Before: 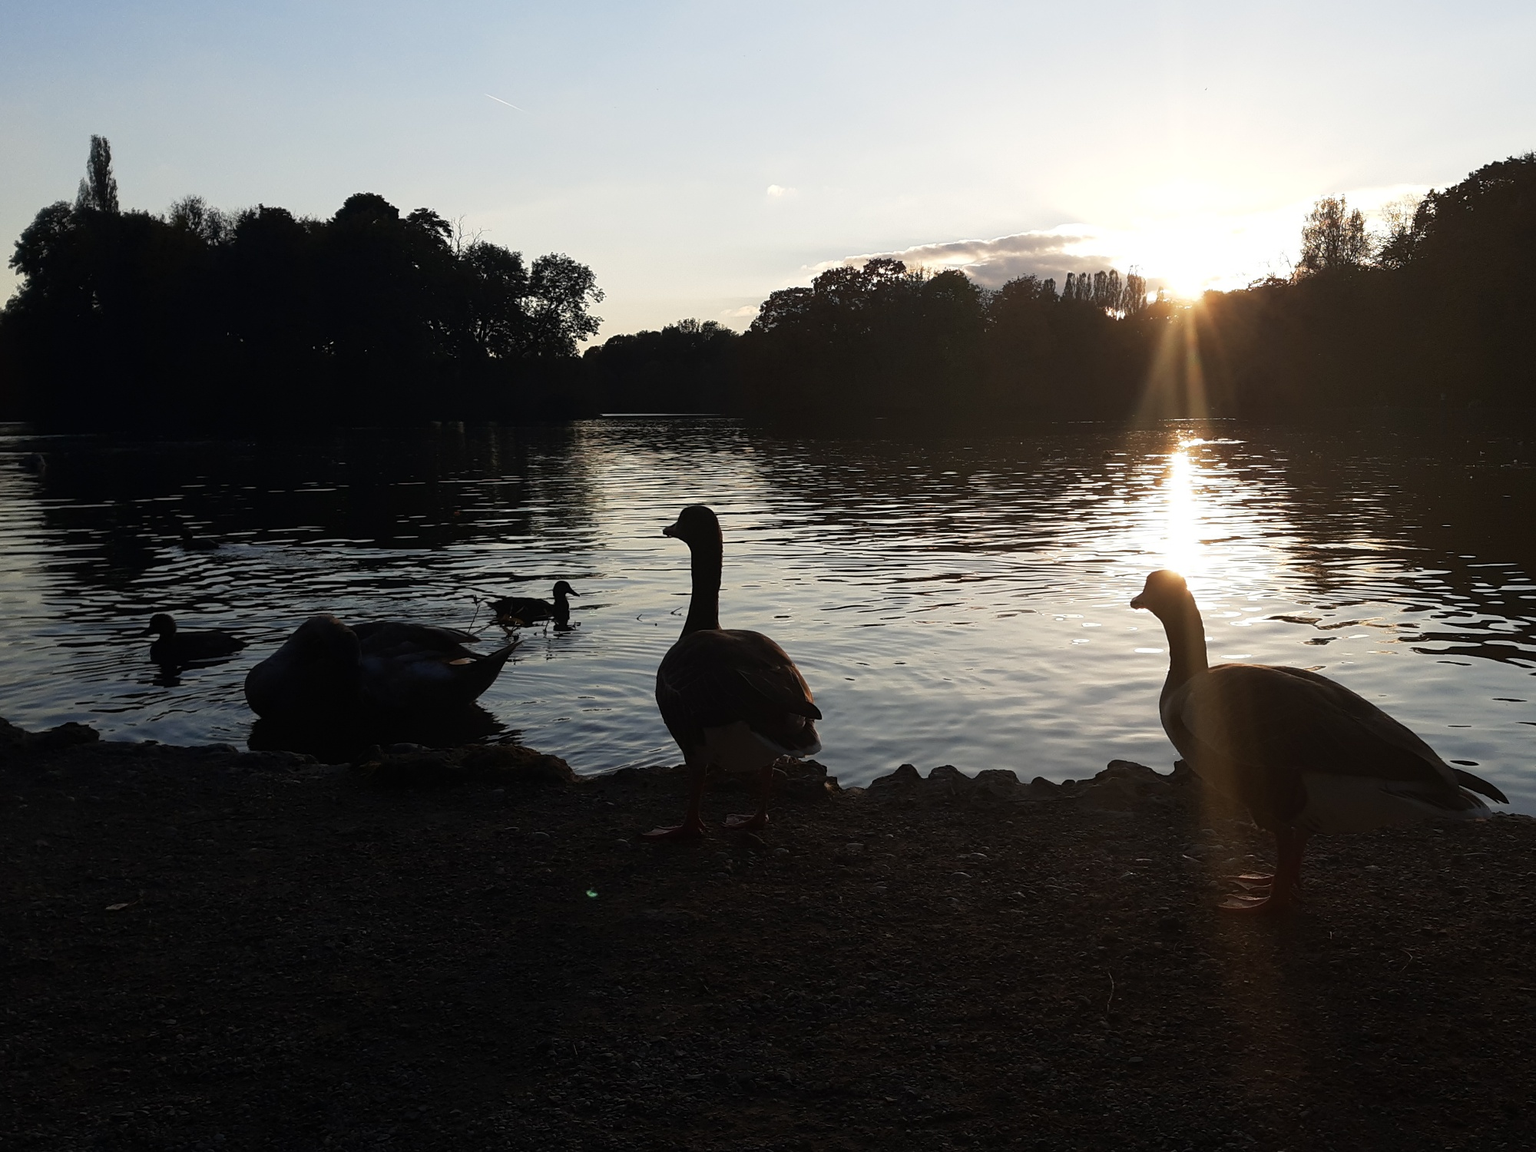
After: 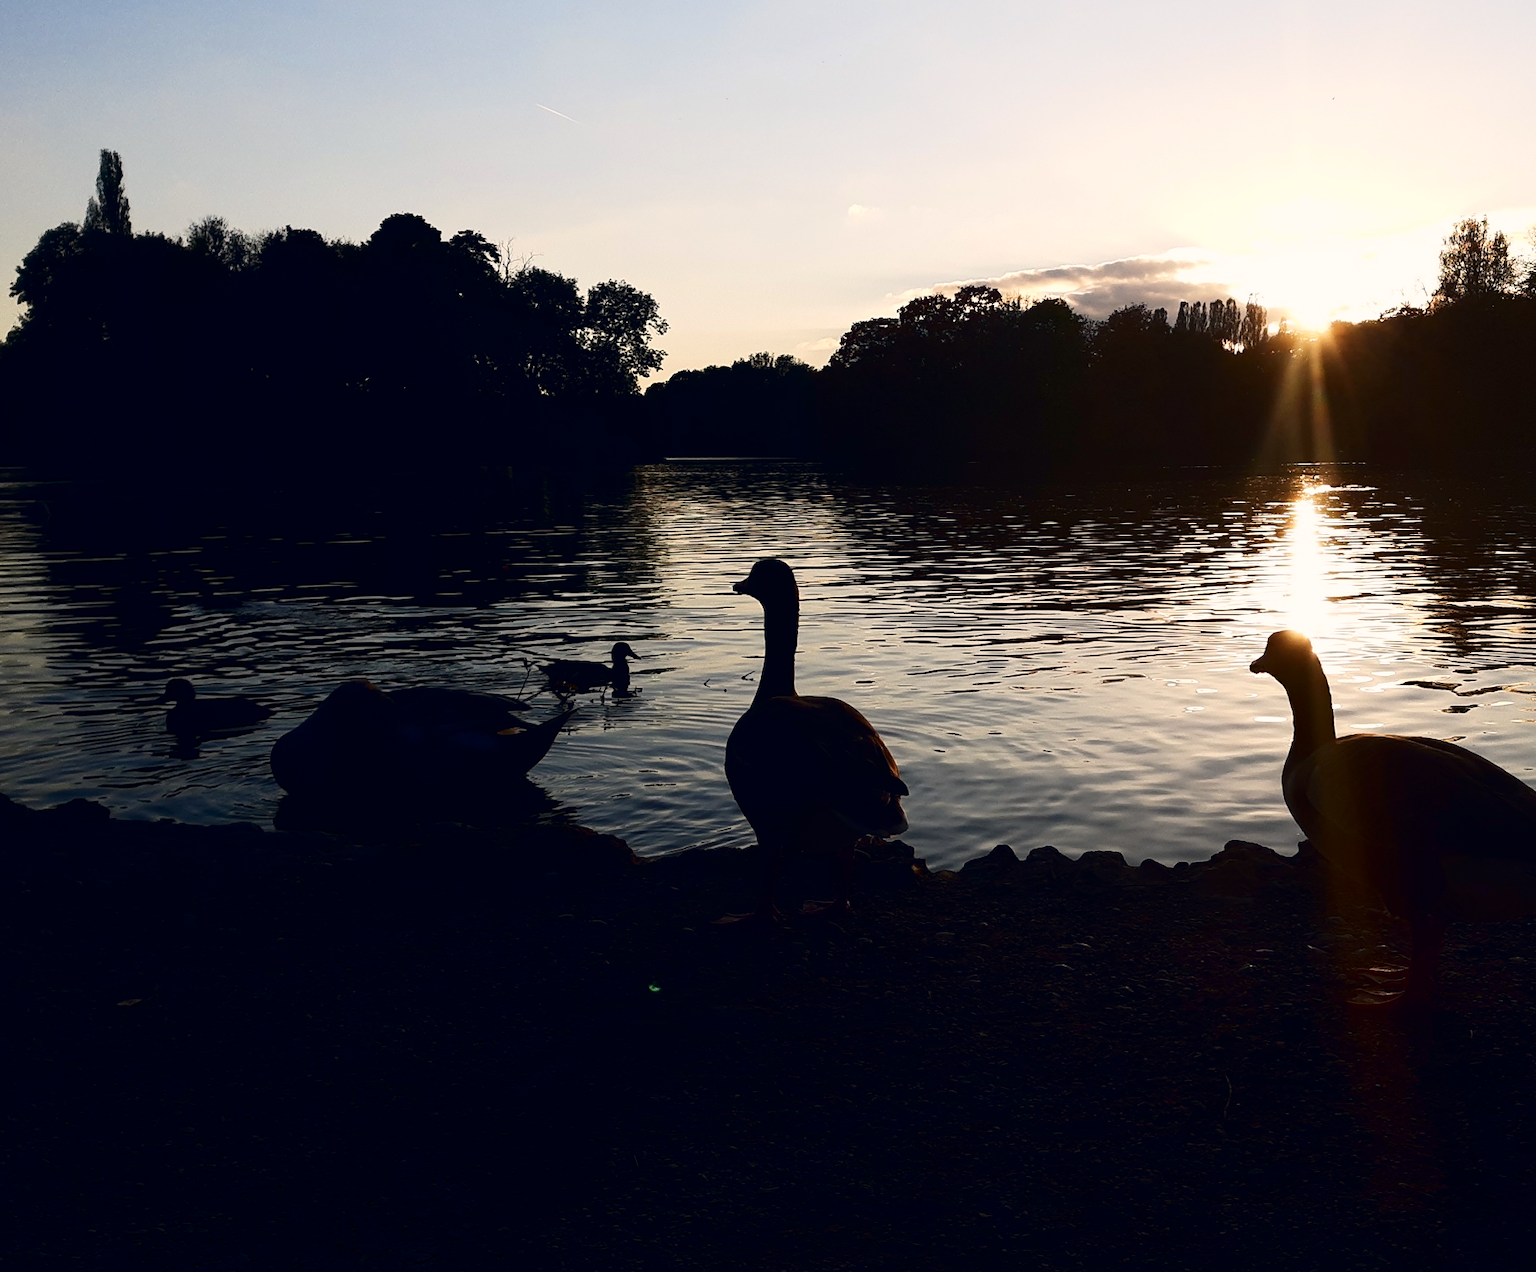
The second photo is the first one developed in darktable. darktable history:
crop: right 9.509%, bottom 0.031%
tone equalizer: on, module defaults
contrast brightness saturation: contrast 0.22, brightness -0.19, saturation 0.24
color balance rgb: shadows lift › hue 87.51°, highlights gain › chroma 1.62%, highlights gain › hue 55.1°, global offset › chroma 0.06%, global offset › hue 253.66°, linear chroma grading › global chroma 0.5%
